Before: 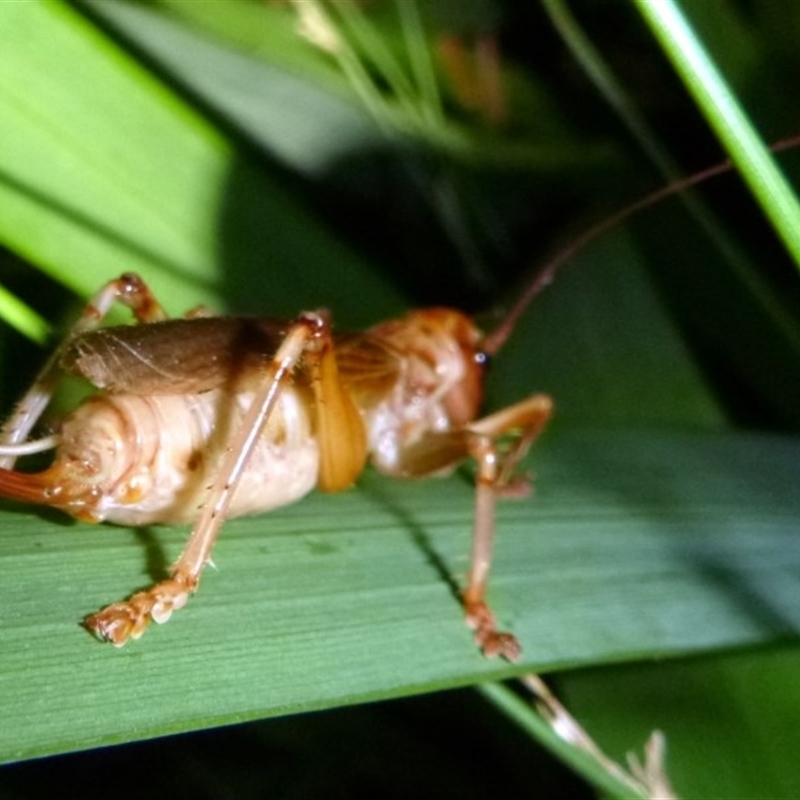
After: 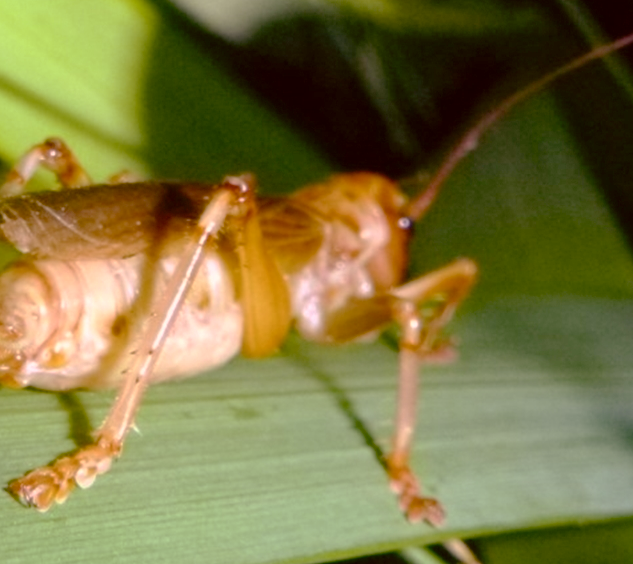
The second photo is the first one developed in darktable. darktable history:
crop: left 9.537%, top 16.979%, right 11.22%, bottom 12.306%
color correction: highlights a* 10.19, highlights b* 9.66, shadows a* 8.06, shadows b* 8.66, saturation 0.821
tone curve: curves: ch0 [(0, 0) (0.004, 0.008) (0.077, 0.156) (0.169, 0.29) (0.774, 0.774) (1, 1)], preserve colors none
color balance rgb: shadows lift › chroma 3.022%, shadows lift › hue 281.16°, linear chroma grading › global chroma 9.927%, perceptual saturation grading › global saturation 25.243%, global vibrance 20%
